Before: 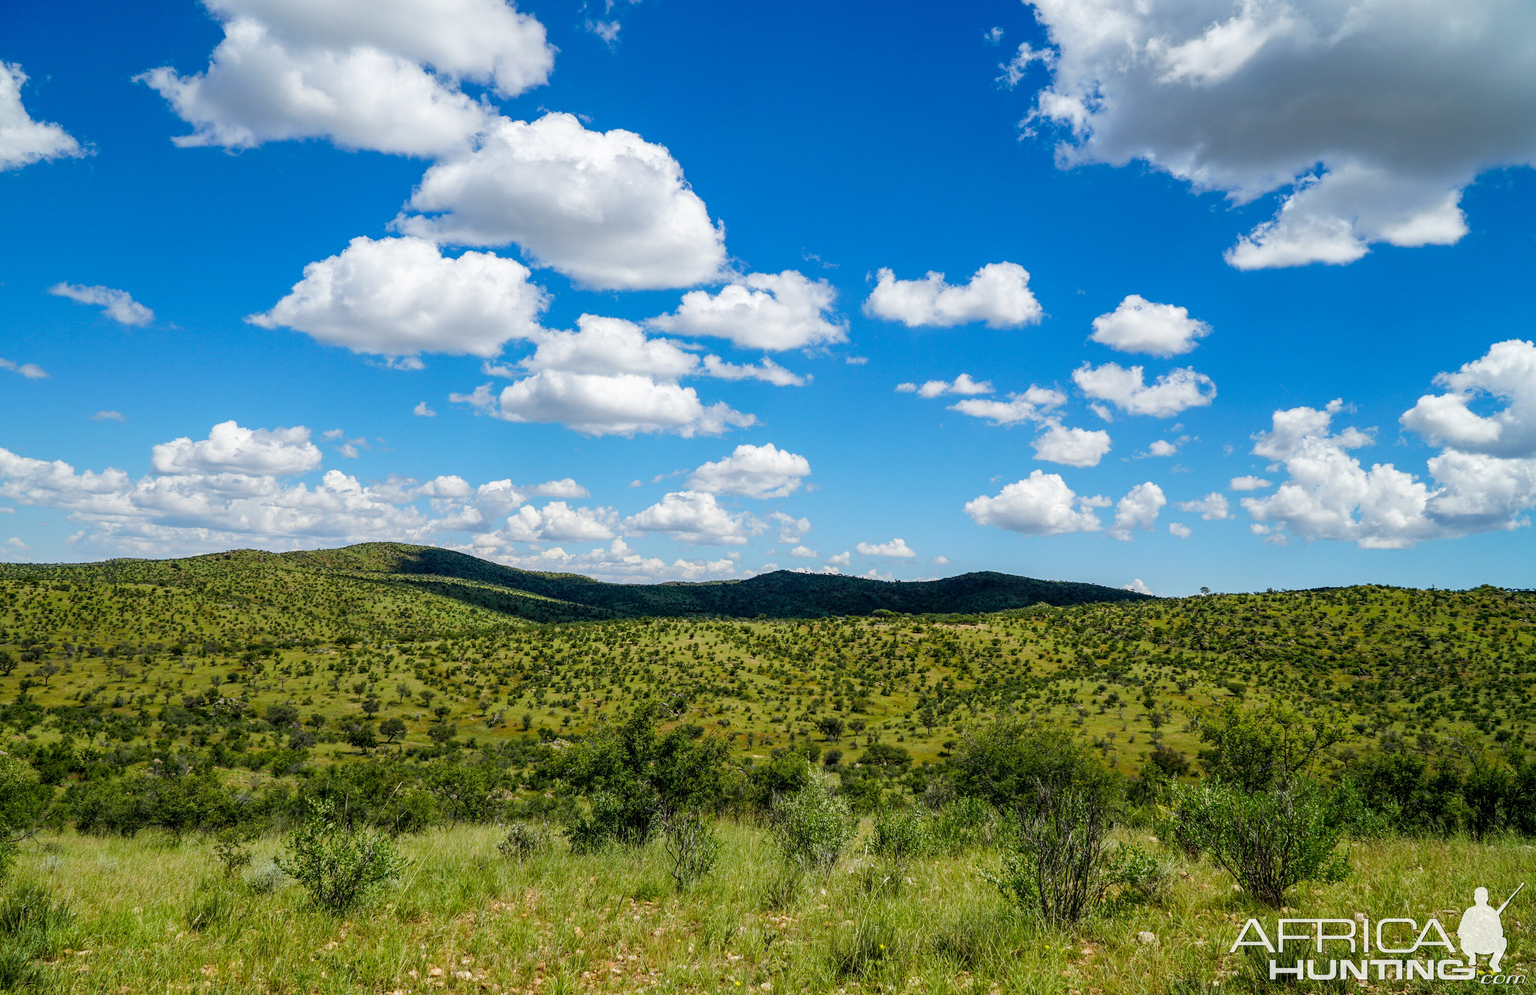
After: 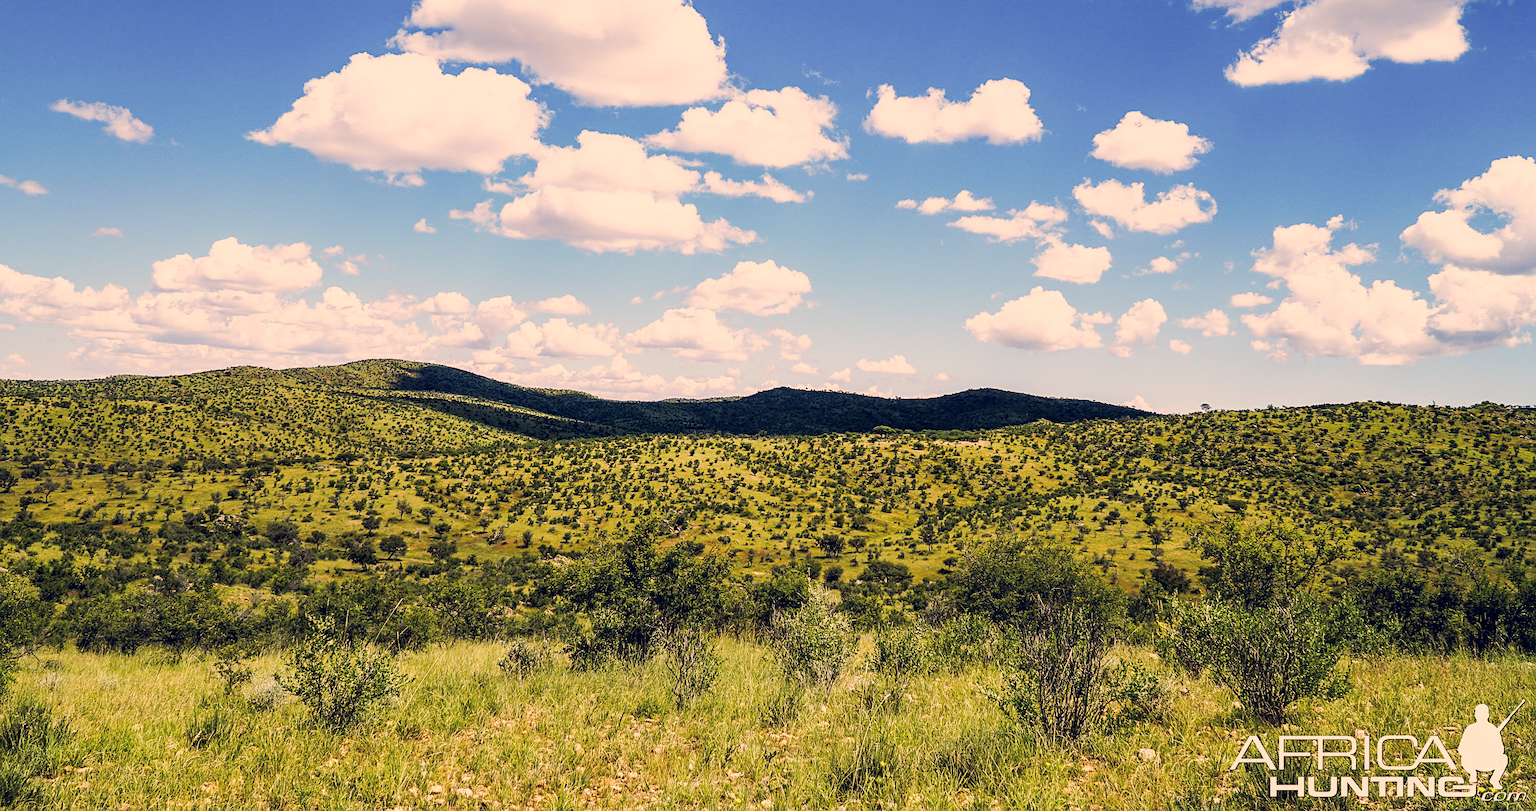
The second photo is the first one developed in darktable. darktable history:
tone curve: curves: ch0 [(0, 0) (0.003, 0.003) (0.011, 0.011) (0.025, 0.022) (0.044, 0.039) (0.069, 0.055) (0.1, 0.074) (0.136, 0.101) (0.177, 0.134) (0.224, 0.171) (0.277, 0.216) (0.335, 0.277) (0.399, 0.345) (0.468, 0.427) (0.543, 0.526) (0.623, 0.636) (0.709, 0.731) (0.801, 0.822) (0.898, 0.917) (1, 1)], preserve colors none
base curve: curves: ch0 [(0, 0) (0.088, 0.125) (0.176, 0.251) (0.354, 0.501) (0.613, 0.749) (1, 0.877)], preserve colors none
color correction: highlights a* 19.59, highlights b* 27.49, shadows a* 3.46, shadows b* -17.28, saturation 0.73
sharpen: on, module defaults
crop and rotate: top 18.507%
